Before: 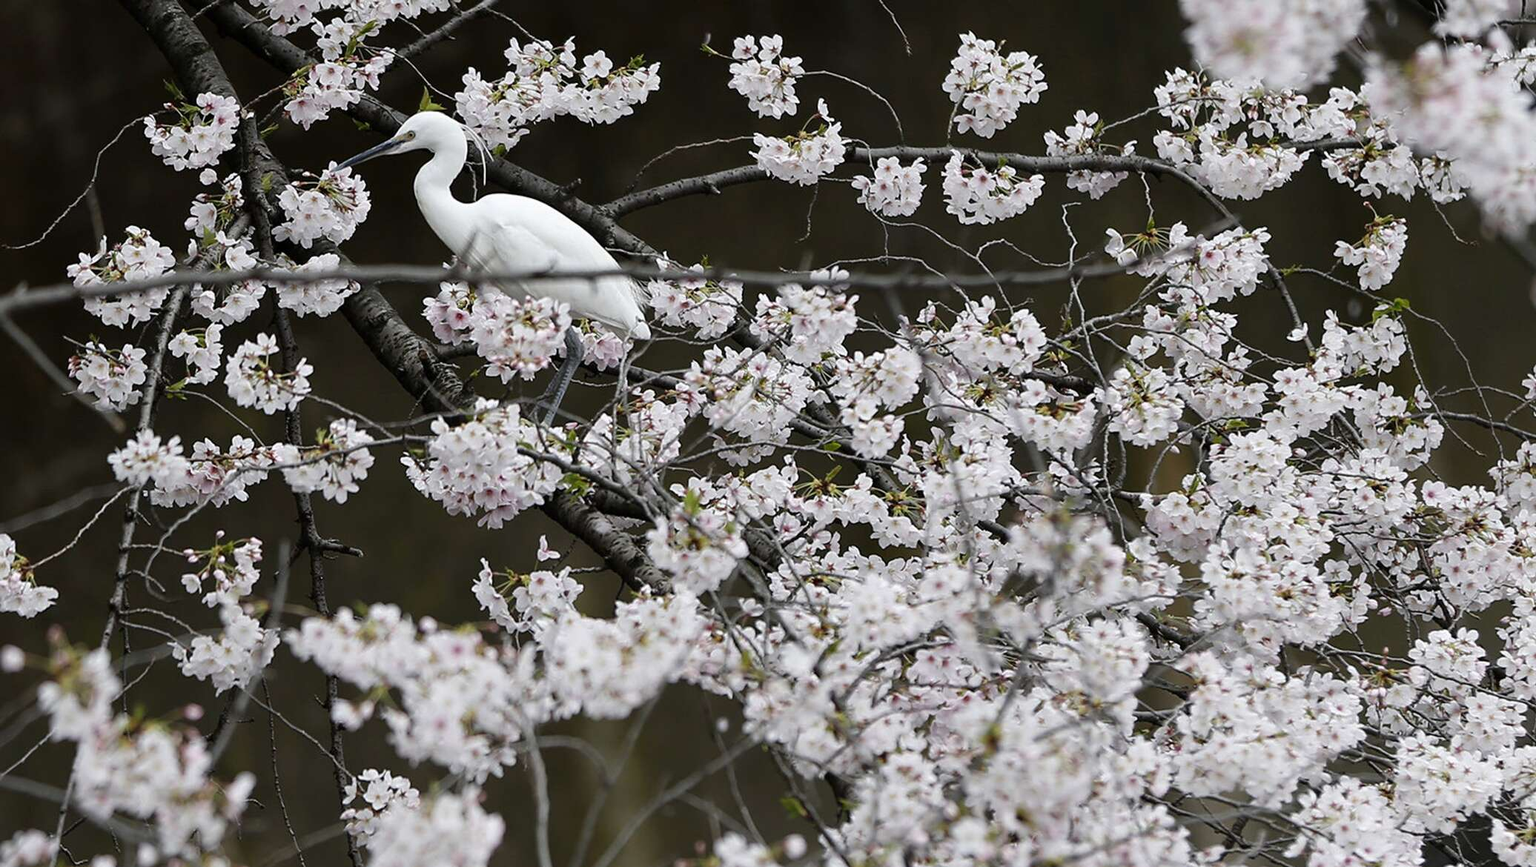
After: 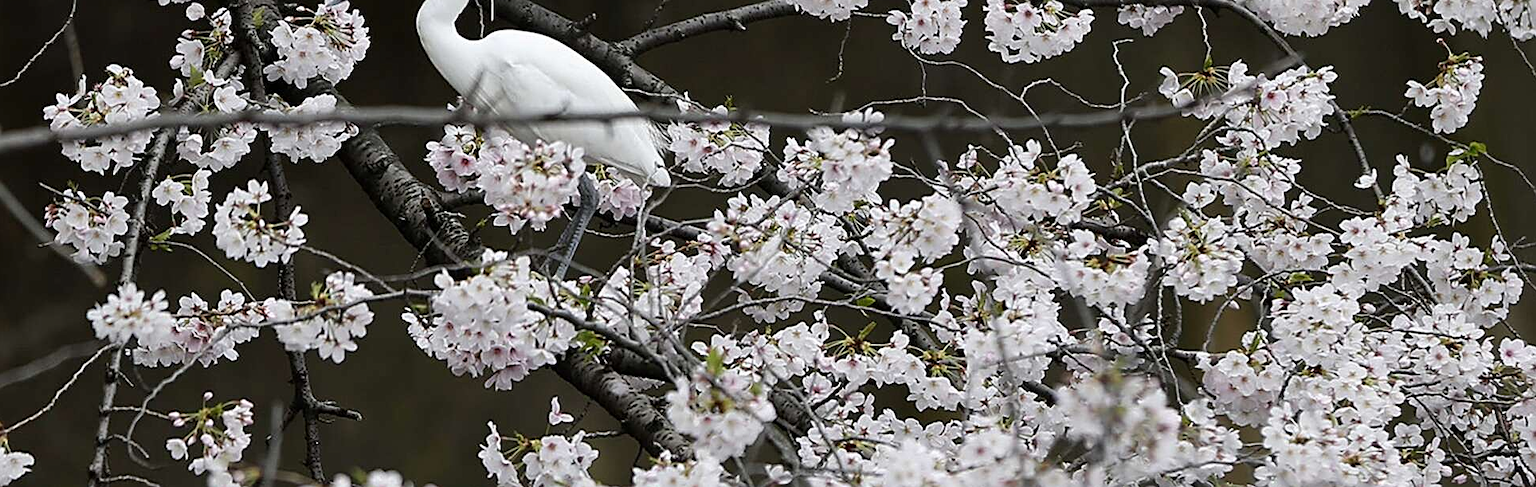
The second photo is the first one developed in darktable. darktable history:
crop: left 1.744%, top 19.225%, right 5.069%, bottom 28.357%
sharpen: on, module defaults
shadows and highlights: radius 125.46, shadows 30.51, highlights -30.51, low approximation 0.01, soften with gaussian
